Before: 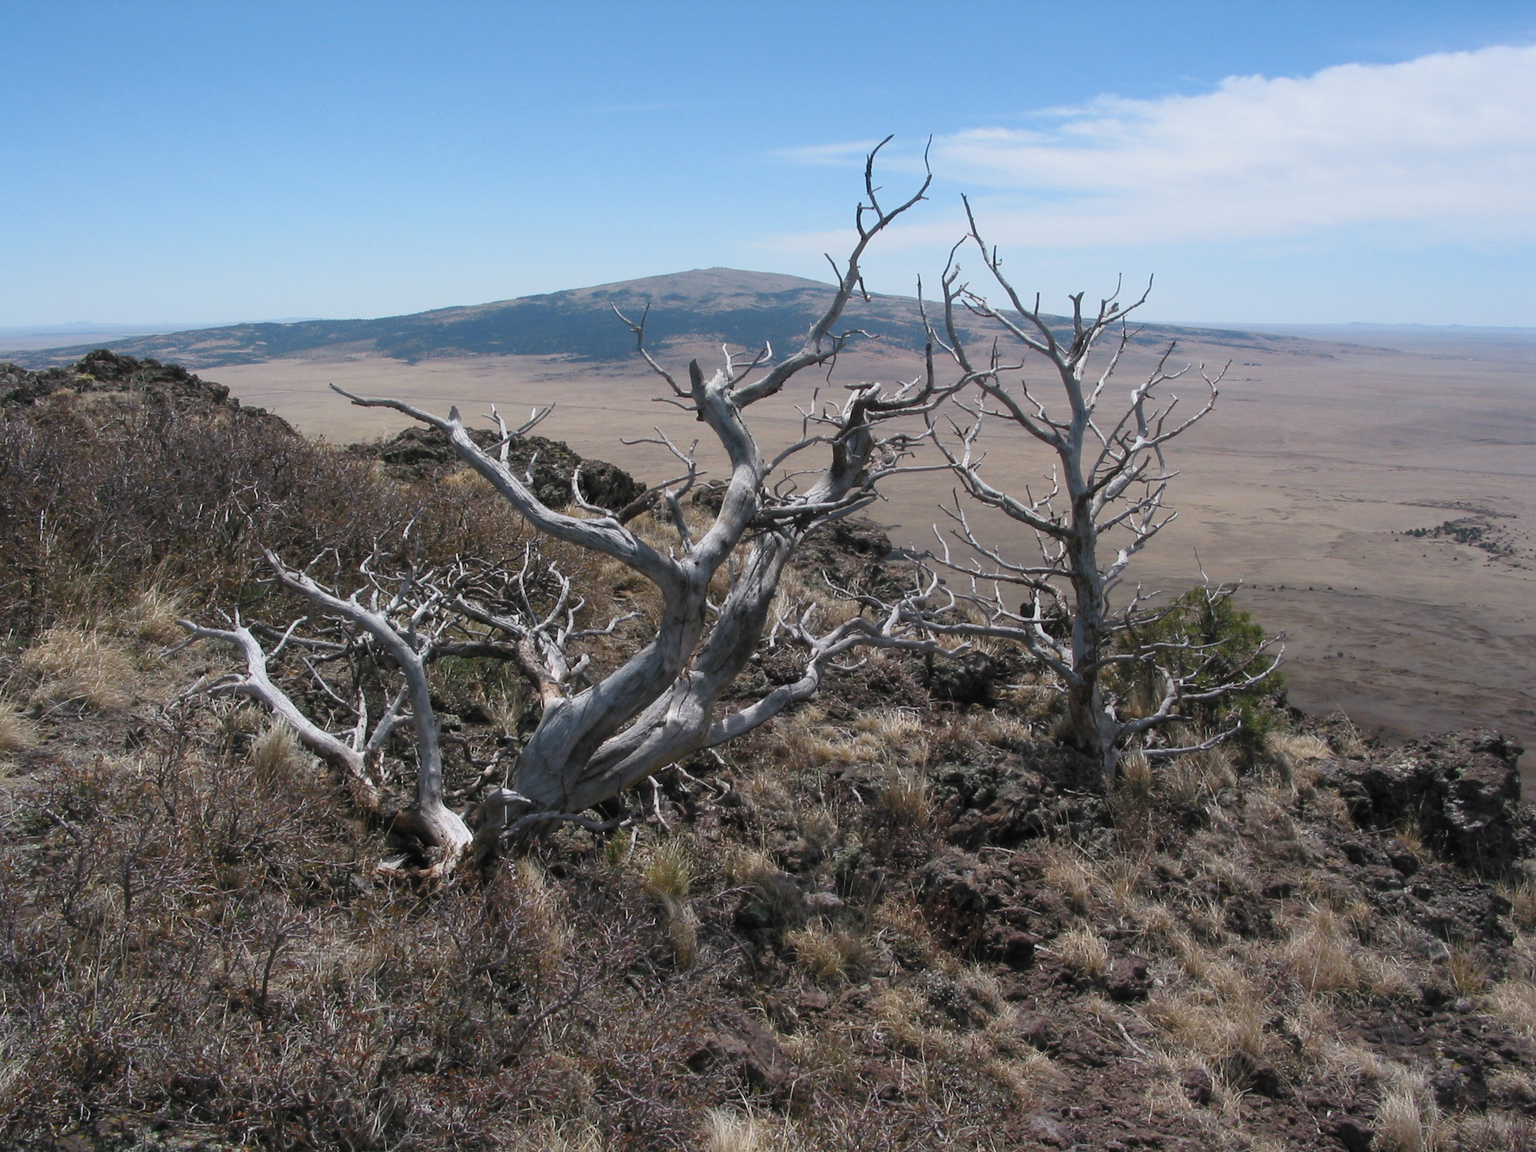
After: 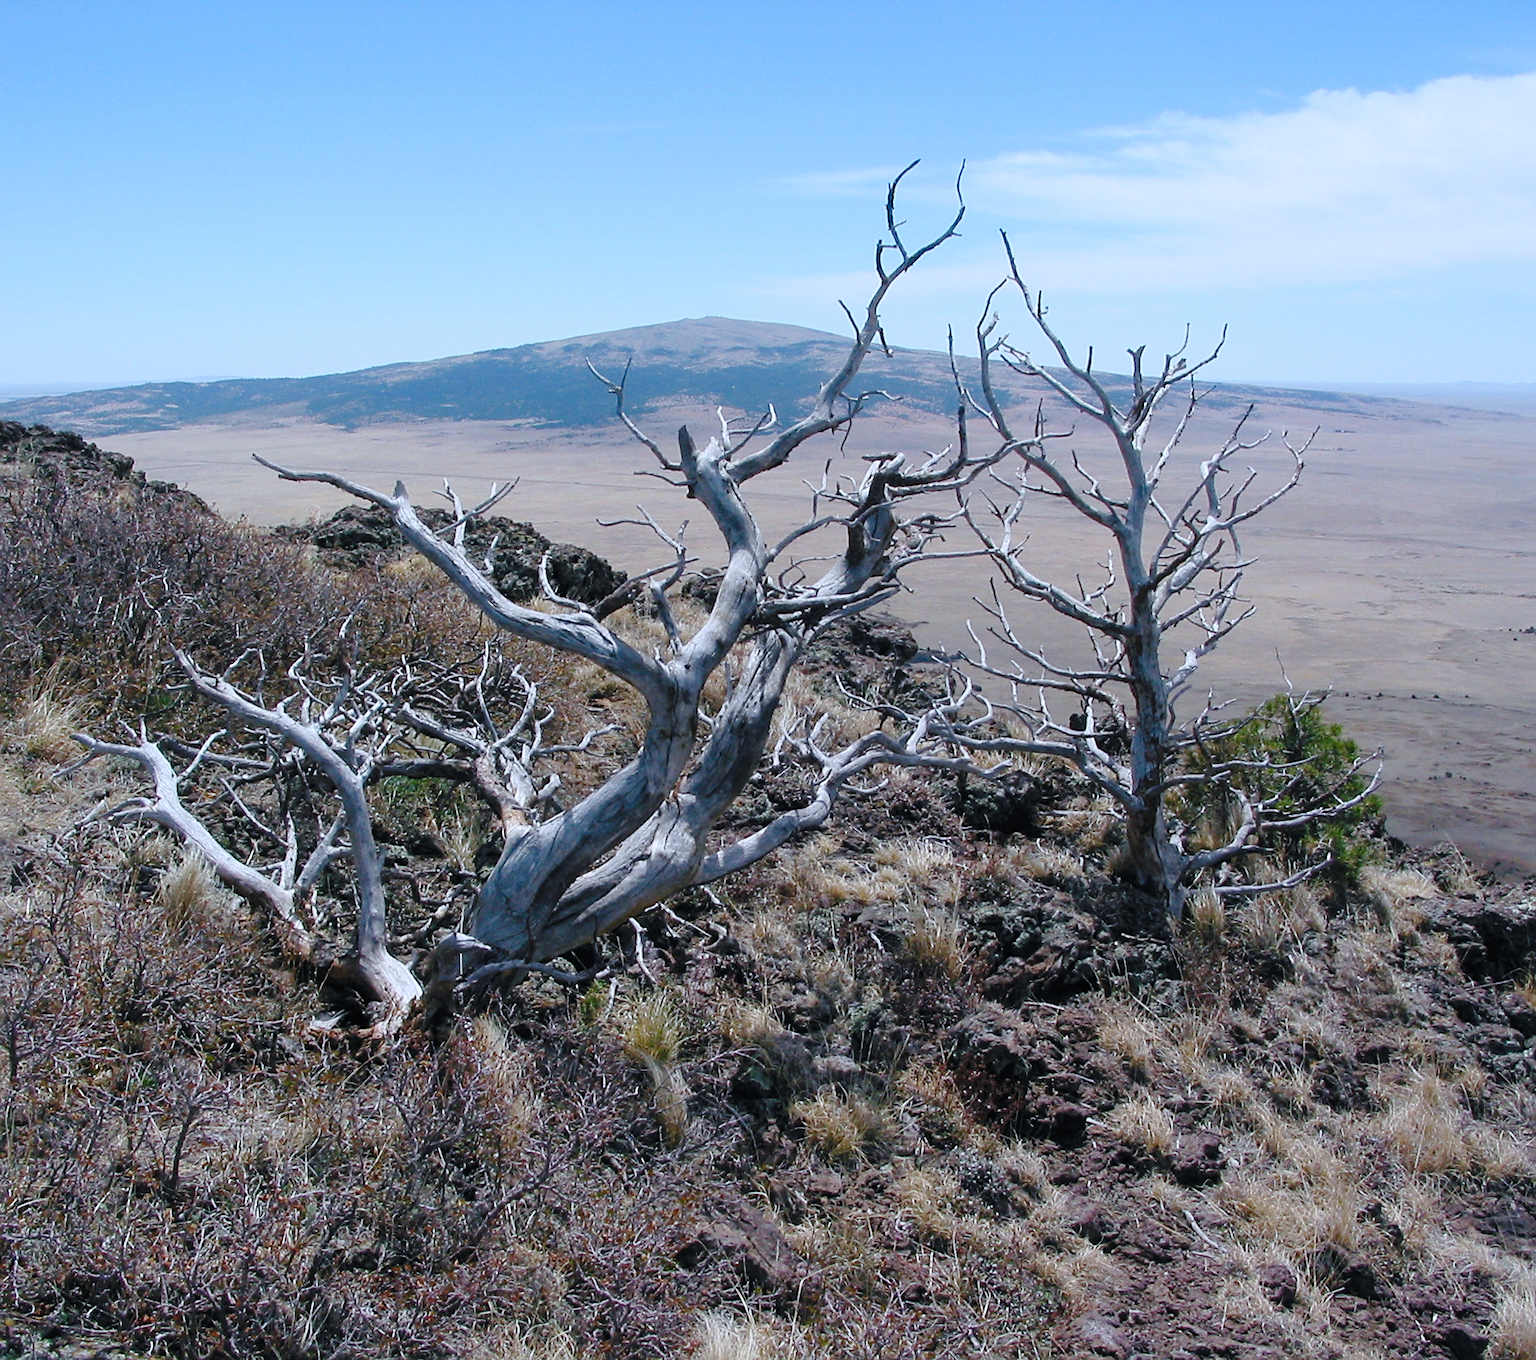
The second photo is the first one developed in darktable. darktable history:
sharpen: on, module defaults
tone curve: curves: ch0 [(0, 0) (0.003, 0.002) (0.011, 0.007) (0.025, 0.016) (0.044, 0.027) (0.069, 0.045) (0.1, 0.077) (0.136, 0.114) (0.177, 0.166) (0.224, 0.241) (0.277, 0.328) (0.335, 0.413) (0.399, 0.498) (0.468, 0.572) (0.543, 0.638) (0.623, 0.711) (0.709, 0.786) (0.801, 0.853) (0.898, 0.929) (1, 1)], preserve colors none
crop: left 7.598%, right 7.873%
color calibration: x 0.37, y 0.382, temperature 4313.32 K
color balance: output saturation 120%
